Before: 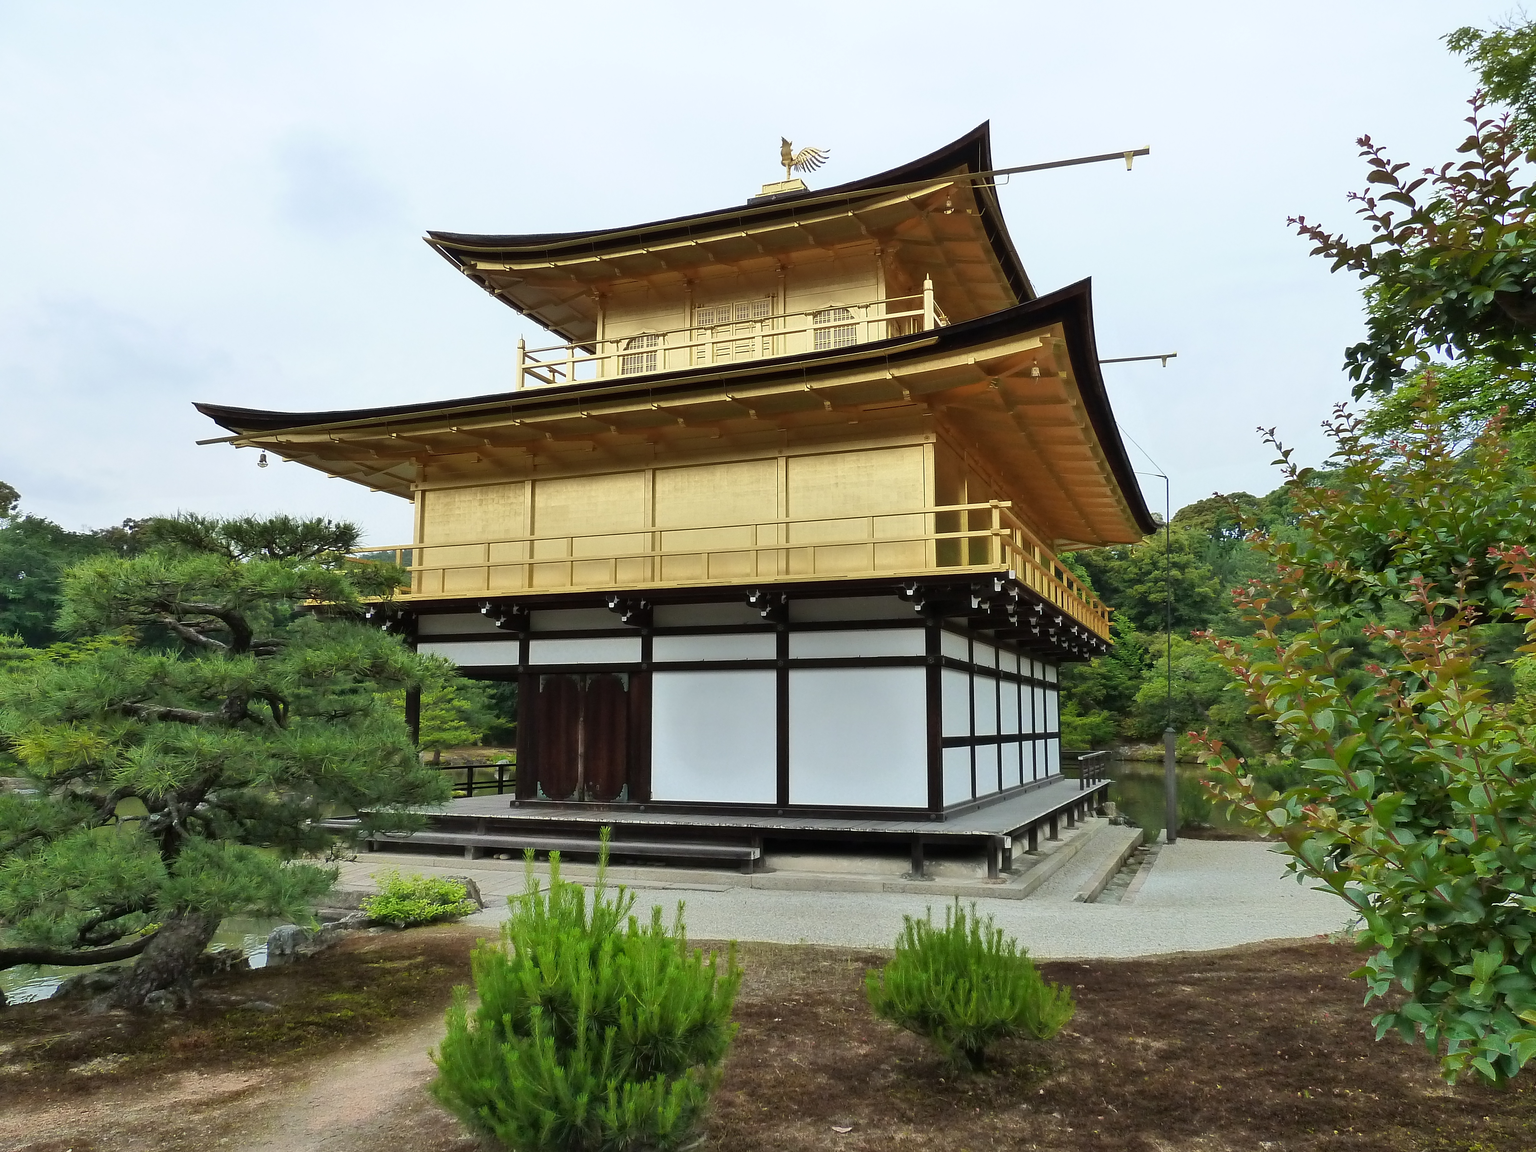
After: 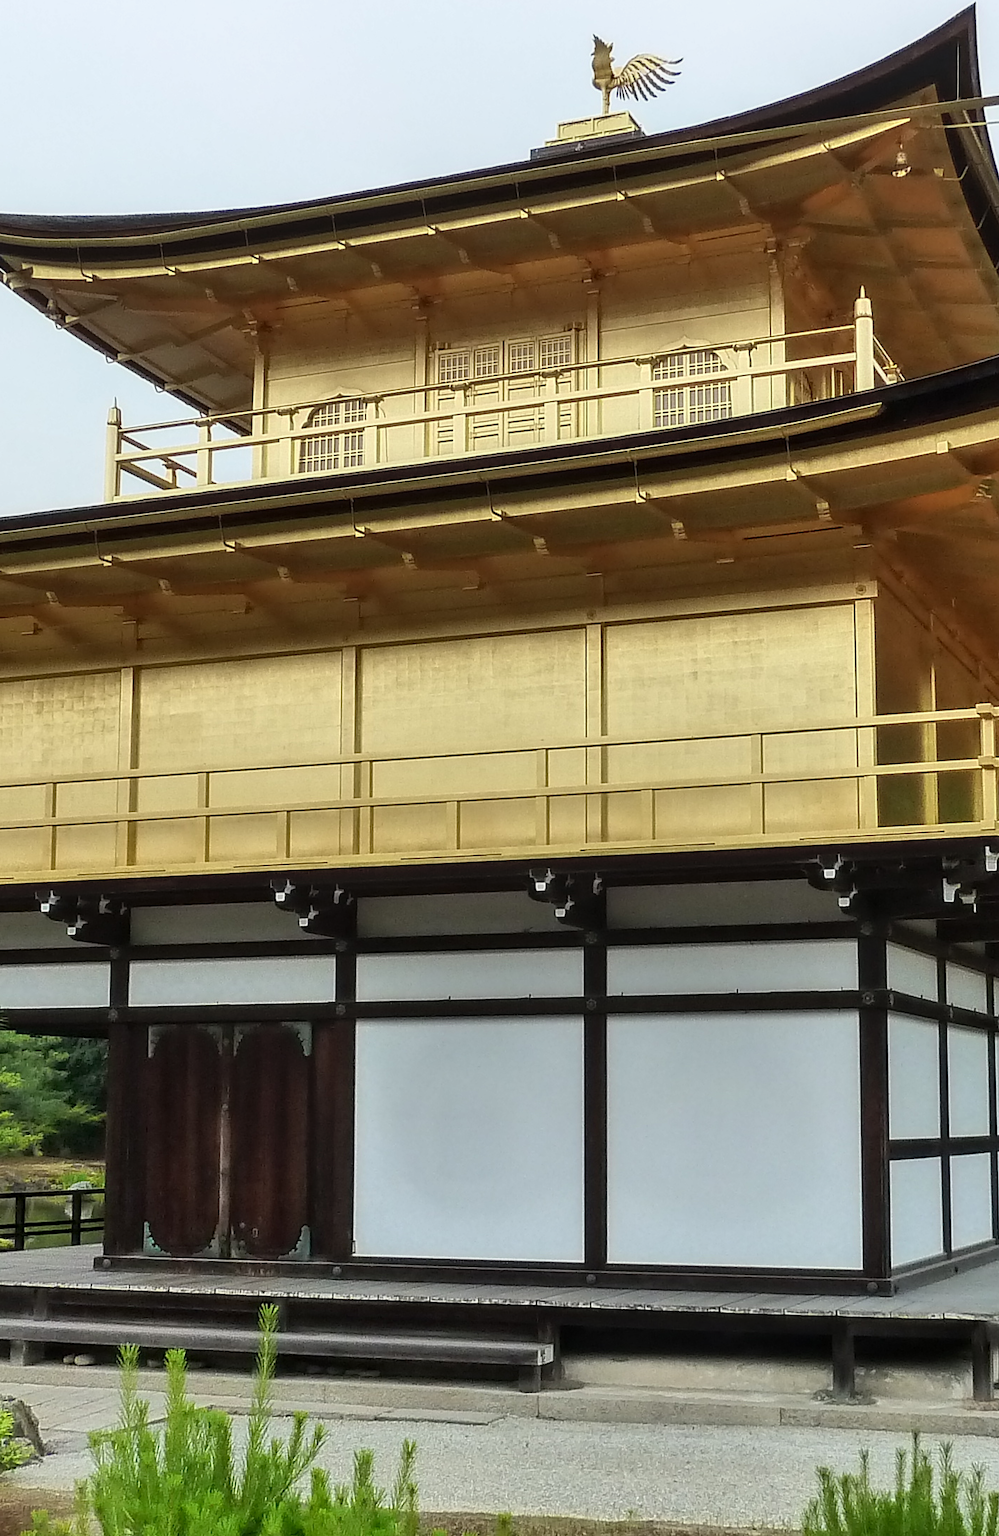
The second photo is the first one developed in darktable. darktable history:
crop and rotate: left 29.921%, top 10.25%, right 34.708%, bottom 17.302%
local contrast: on, module defaults
